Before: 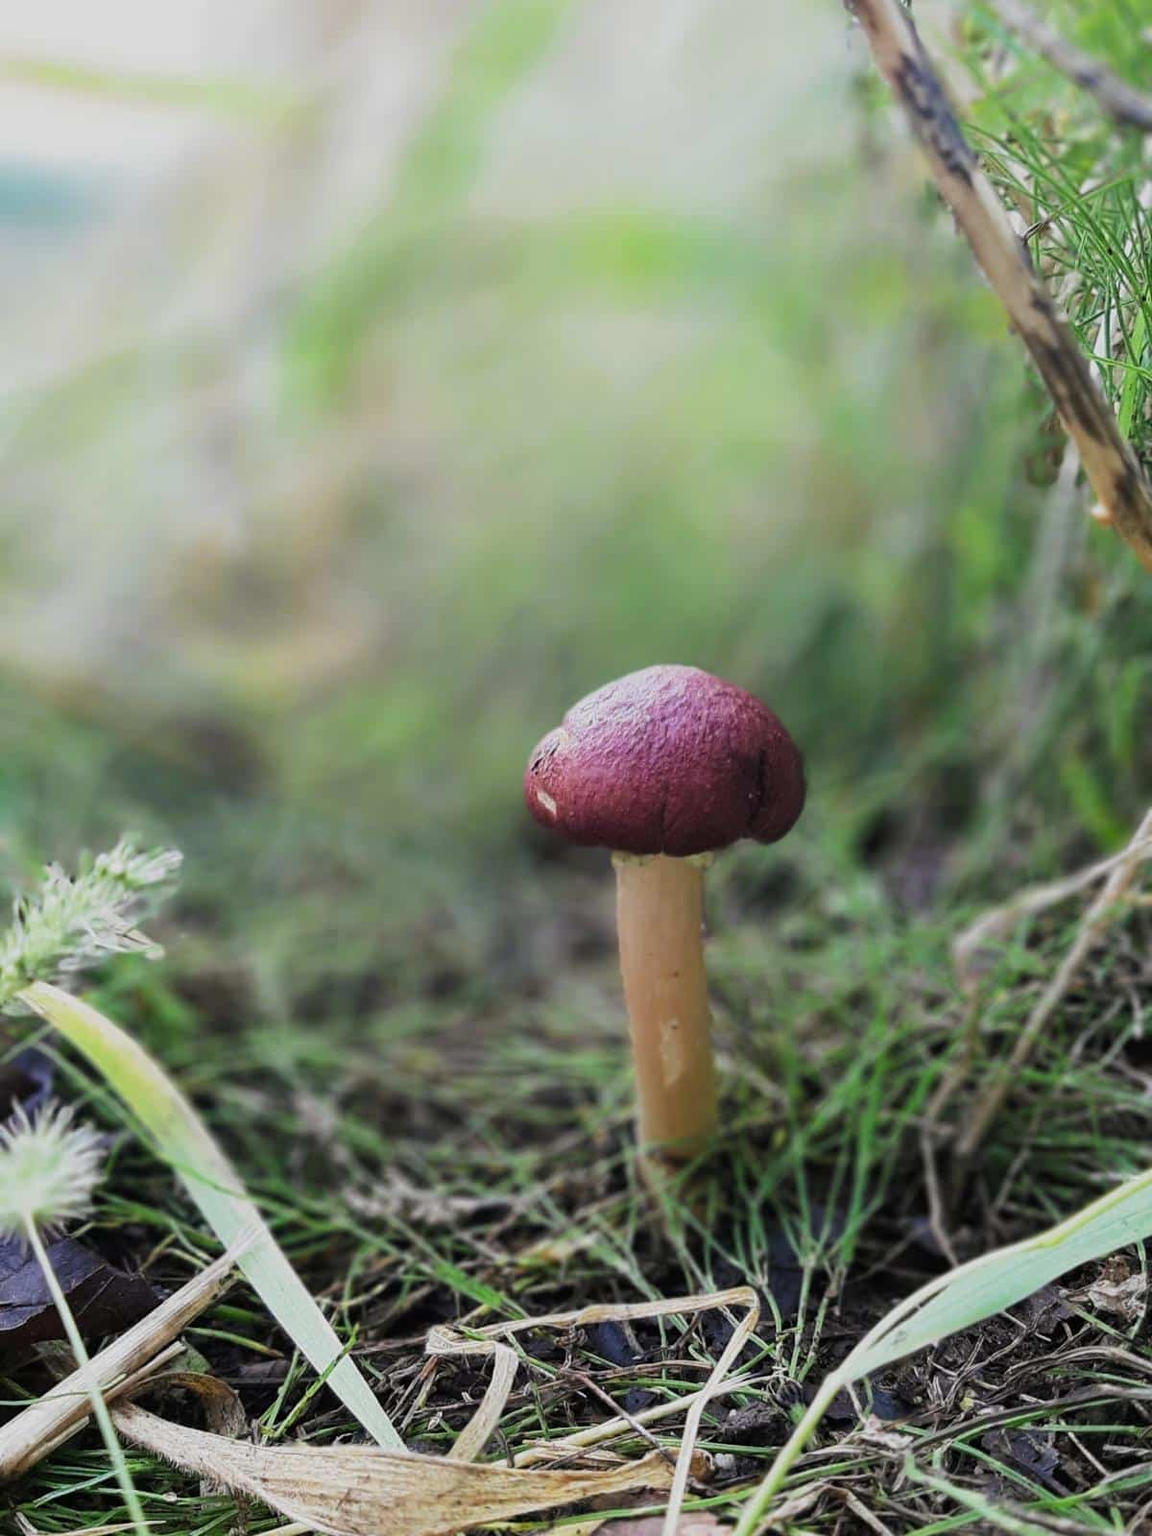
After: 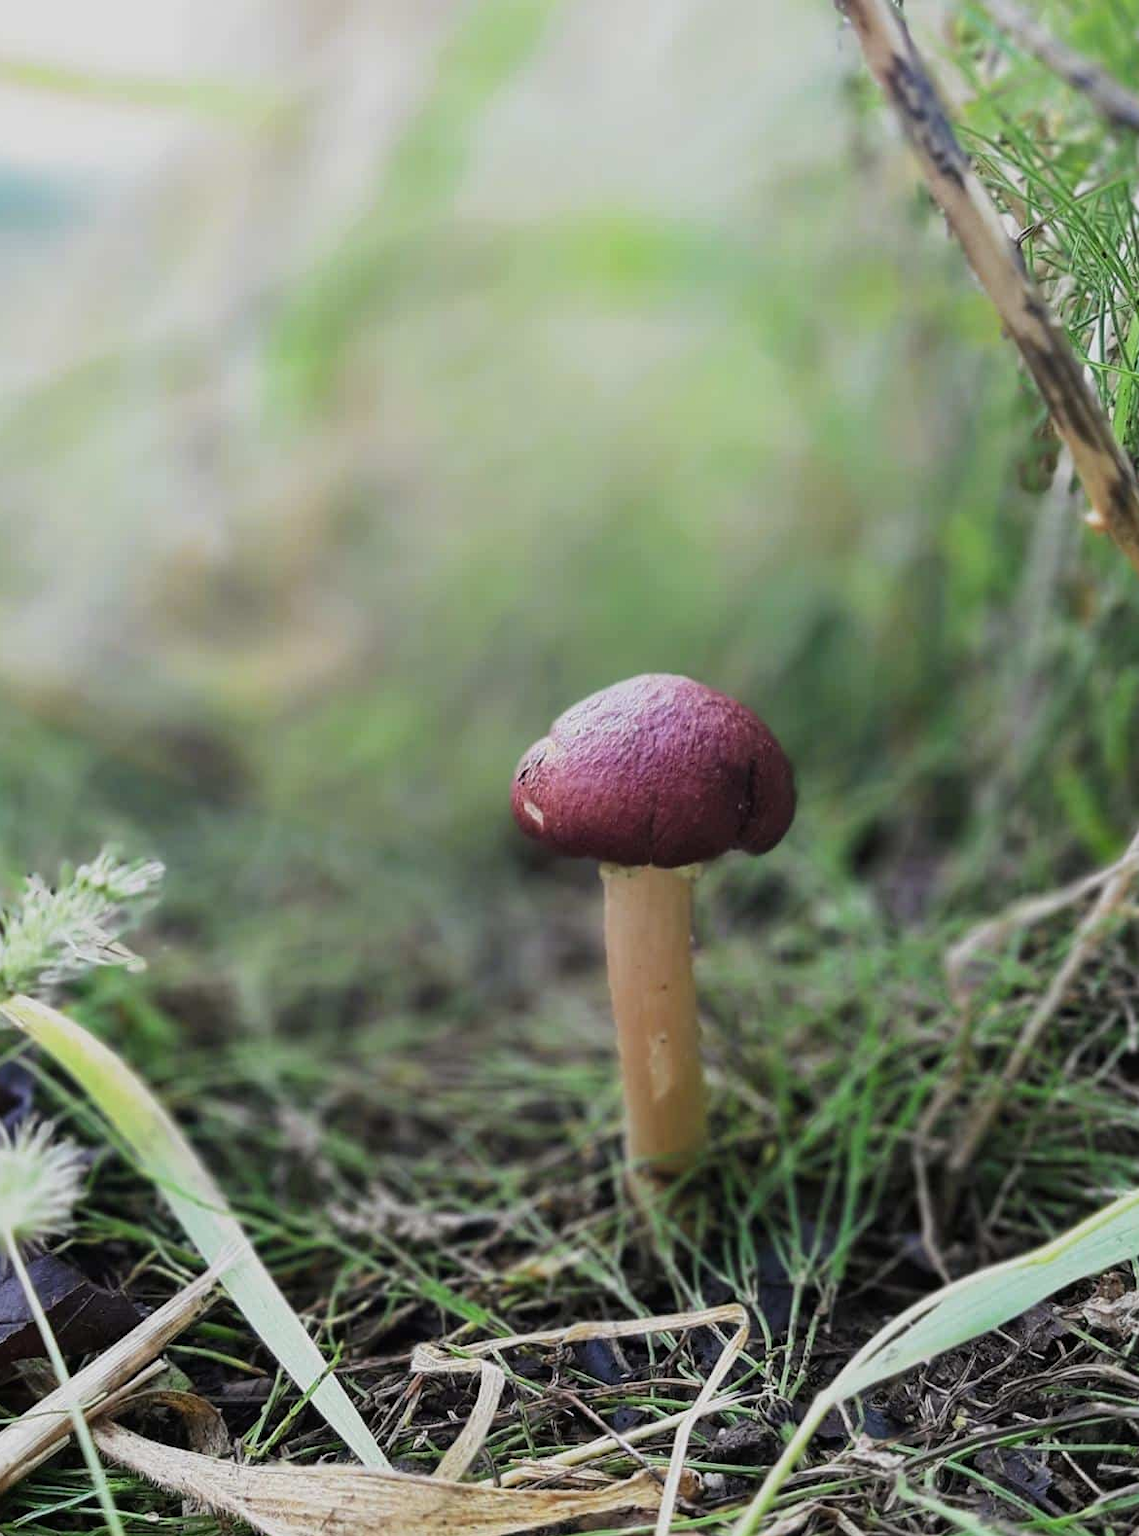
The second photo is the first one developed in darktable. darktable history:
contrast brightness saturation: saturation -0.05
crop and rotate: left 1.774%, right 0.633%, bottom 1.28%
